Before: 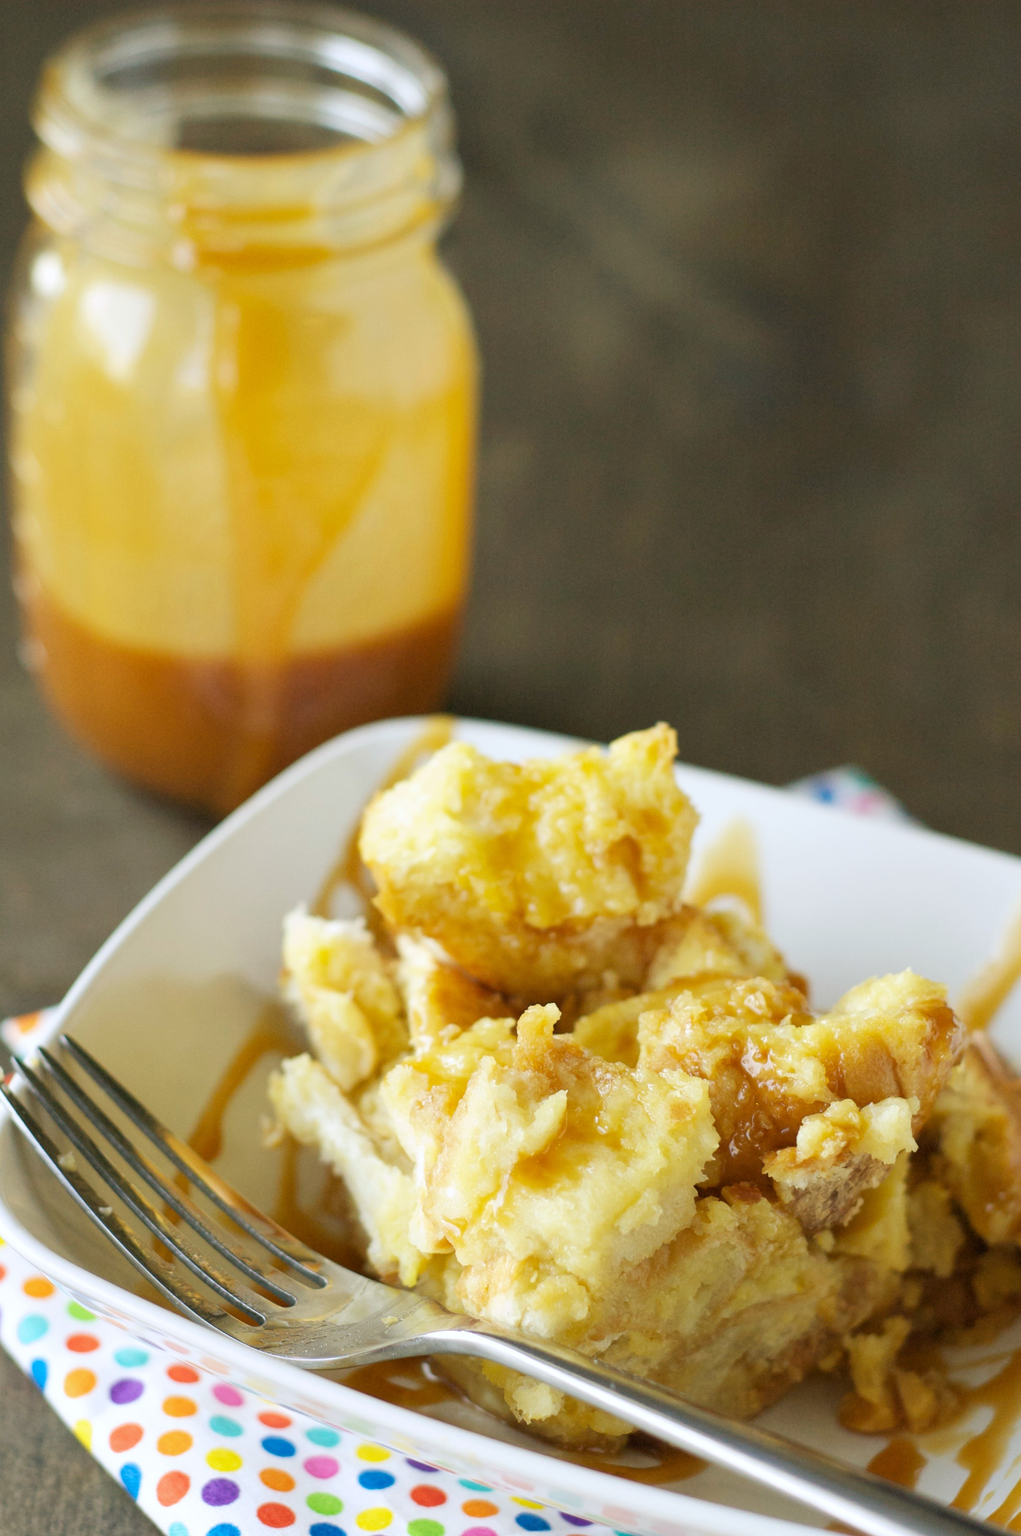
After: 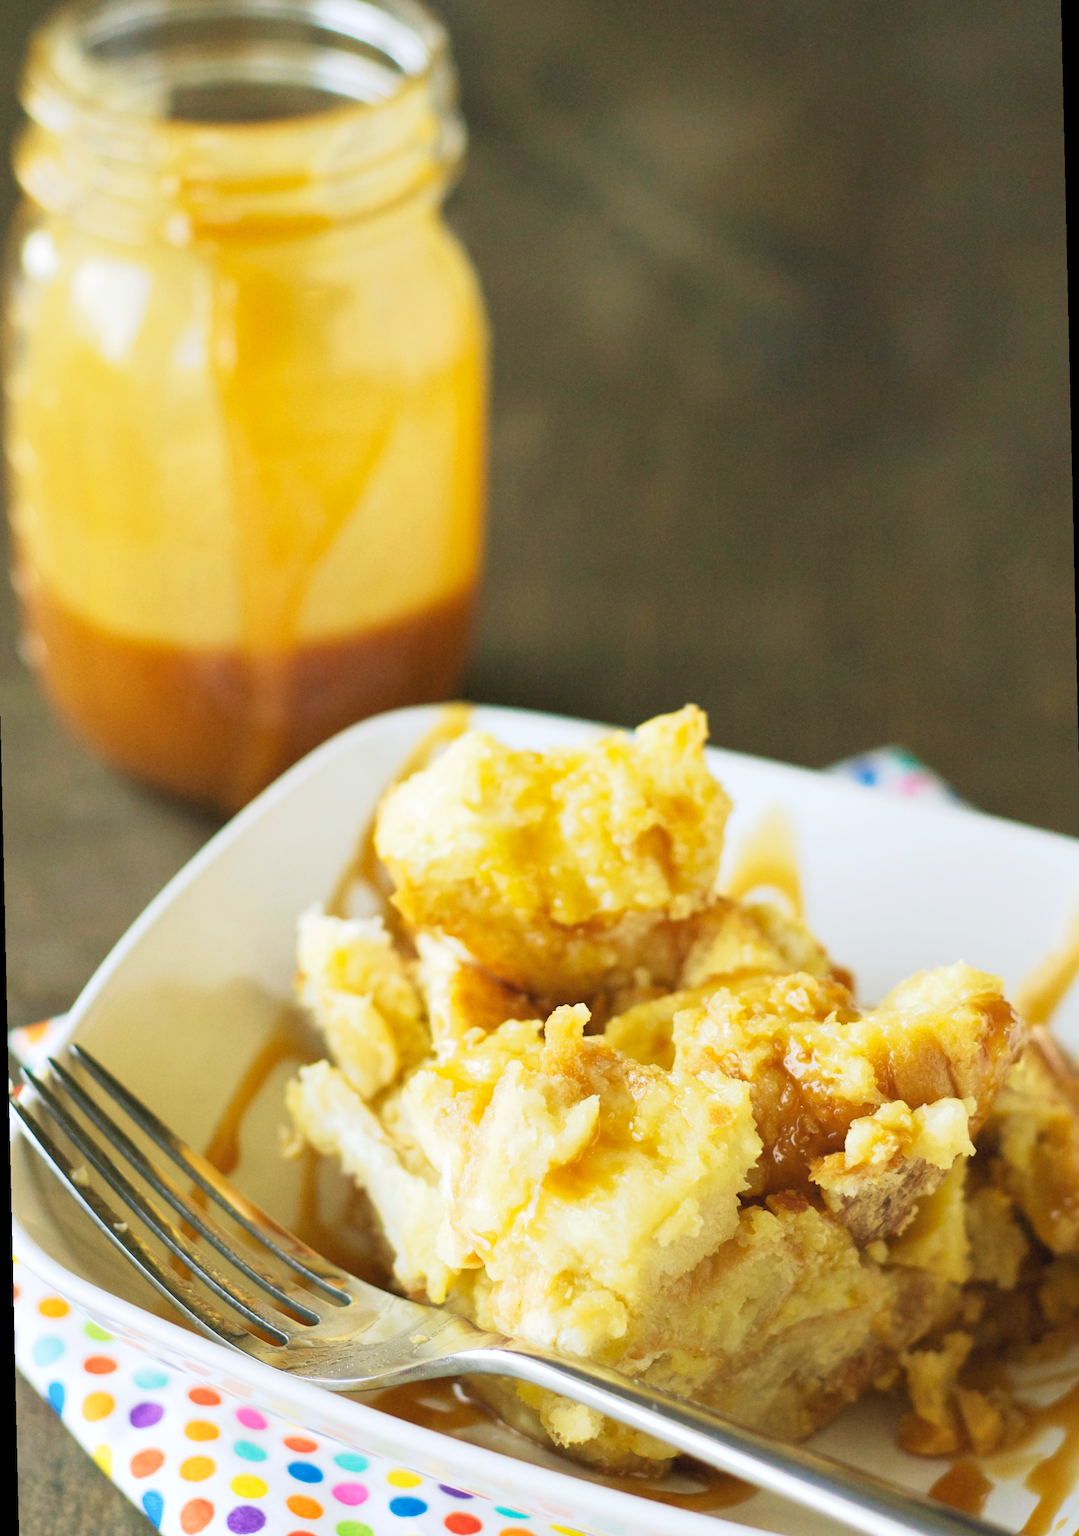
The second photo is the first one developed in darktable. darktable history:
velvia: on, module defaults
rotate and perspective: rotation -1.32°, lens shift (horizontal) -0.031, crop left 0.015, crop right 0.985, crop top 0.047, crop bottom 0.982
tone curve: curves: ch0 [(0, 0) (0.003, 0.045) (0.011, 0.051) (0.025, 0.057) (0.044, 0.074) (0.069, 0.096) (0.1, 0.125) (0.136, 0.16) (0.177, 0.201) (0.224, 0.242) (0.277, 0.299) (0.335, 0.362) (0.399, 0.432) (0.468, 0.512) (0.543, 0.601) (0.623, 0.691) (0.709, 0.786) (0.801, 0.876) (0.898, 0.927) (1, 1)], preserve colors none
